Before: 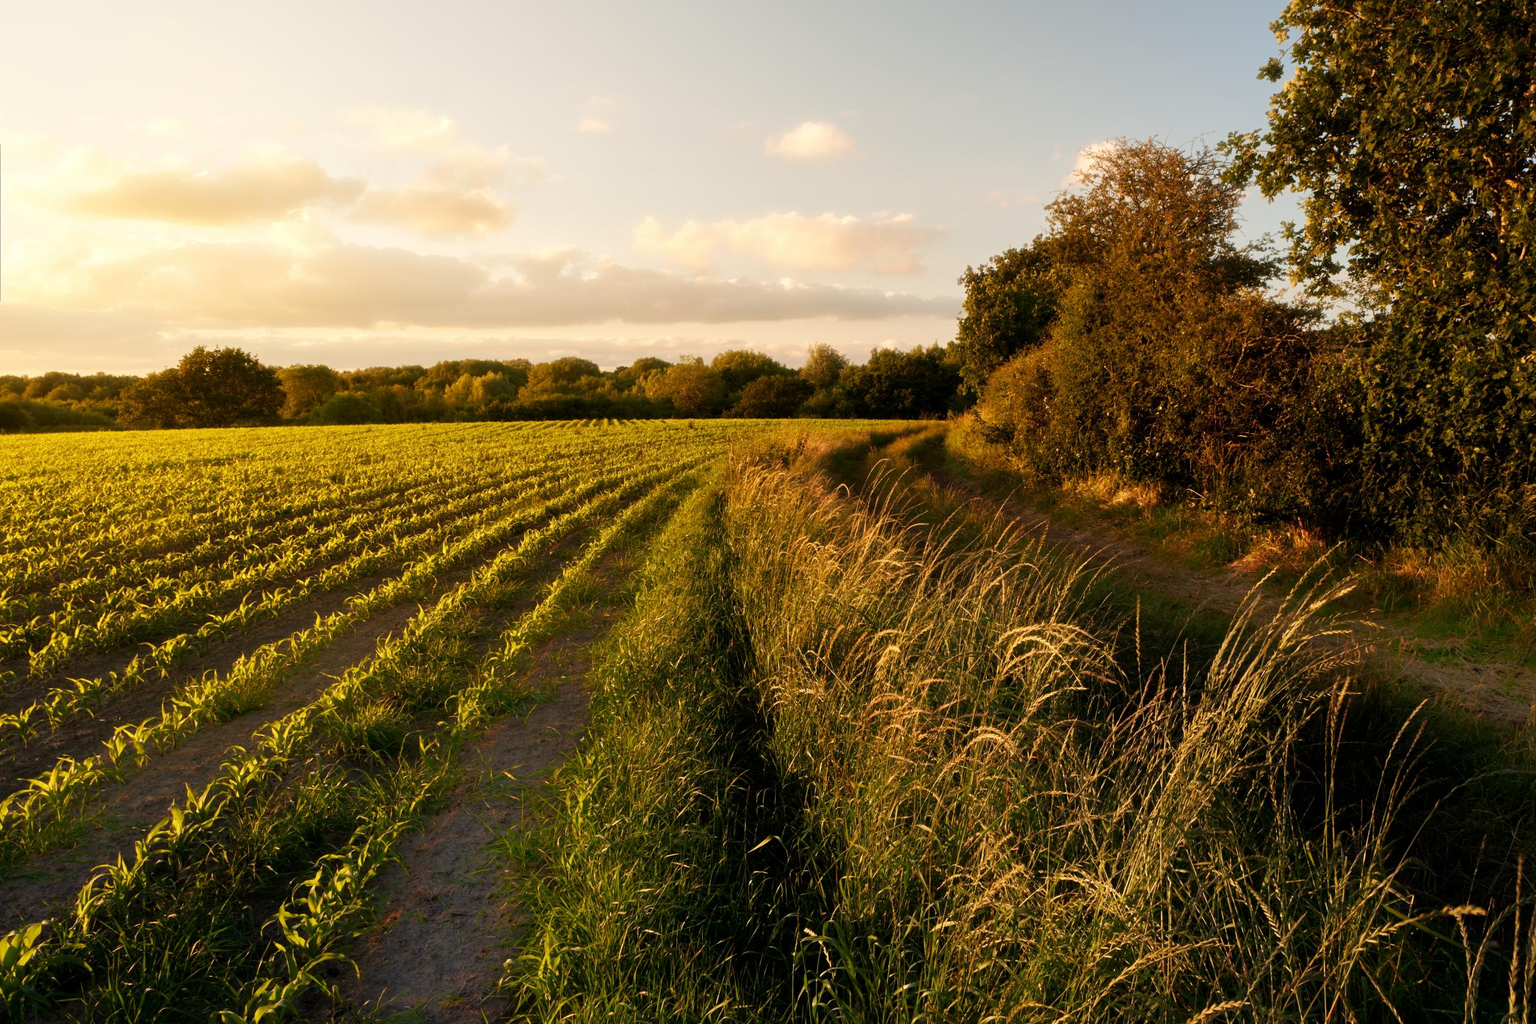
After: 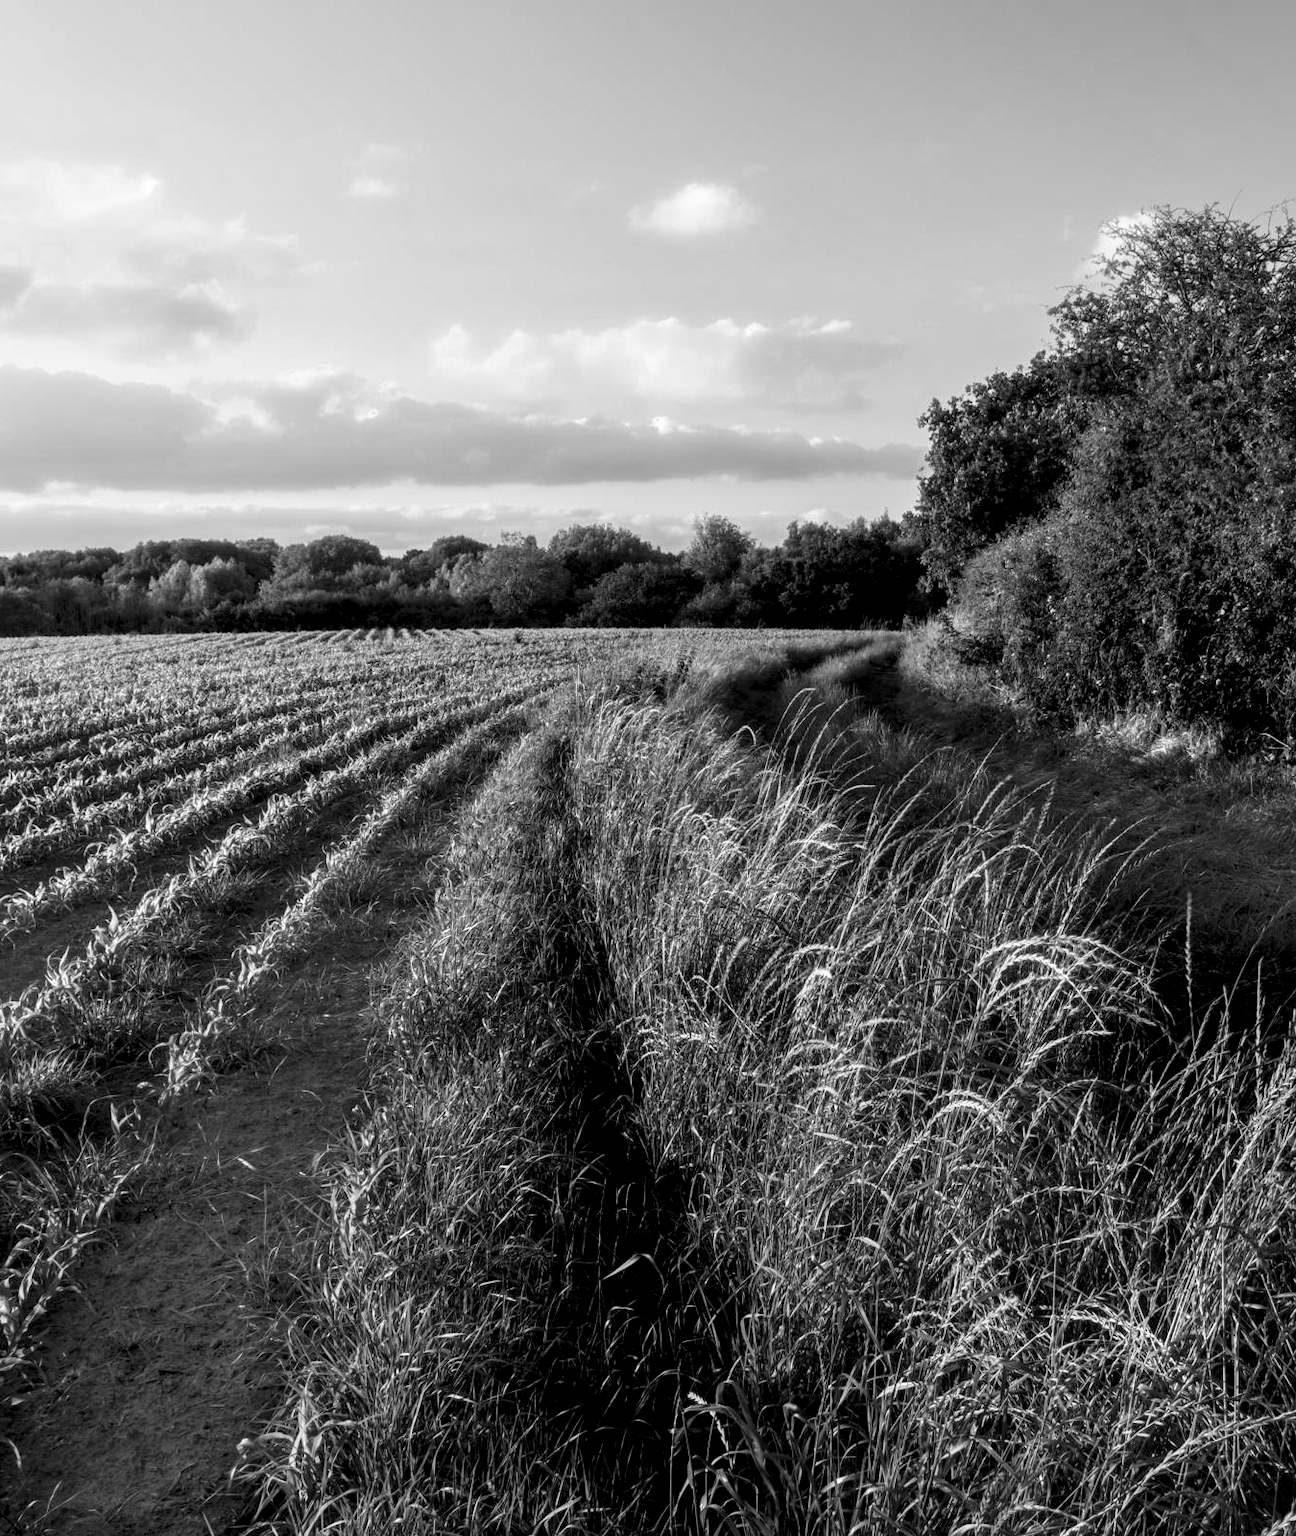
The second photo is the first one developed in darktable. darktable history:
monochrome: a -71.75, b 75.82
local contrast: detail 160%
crop and rotate: left 22.516%, right 21.234%
